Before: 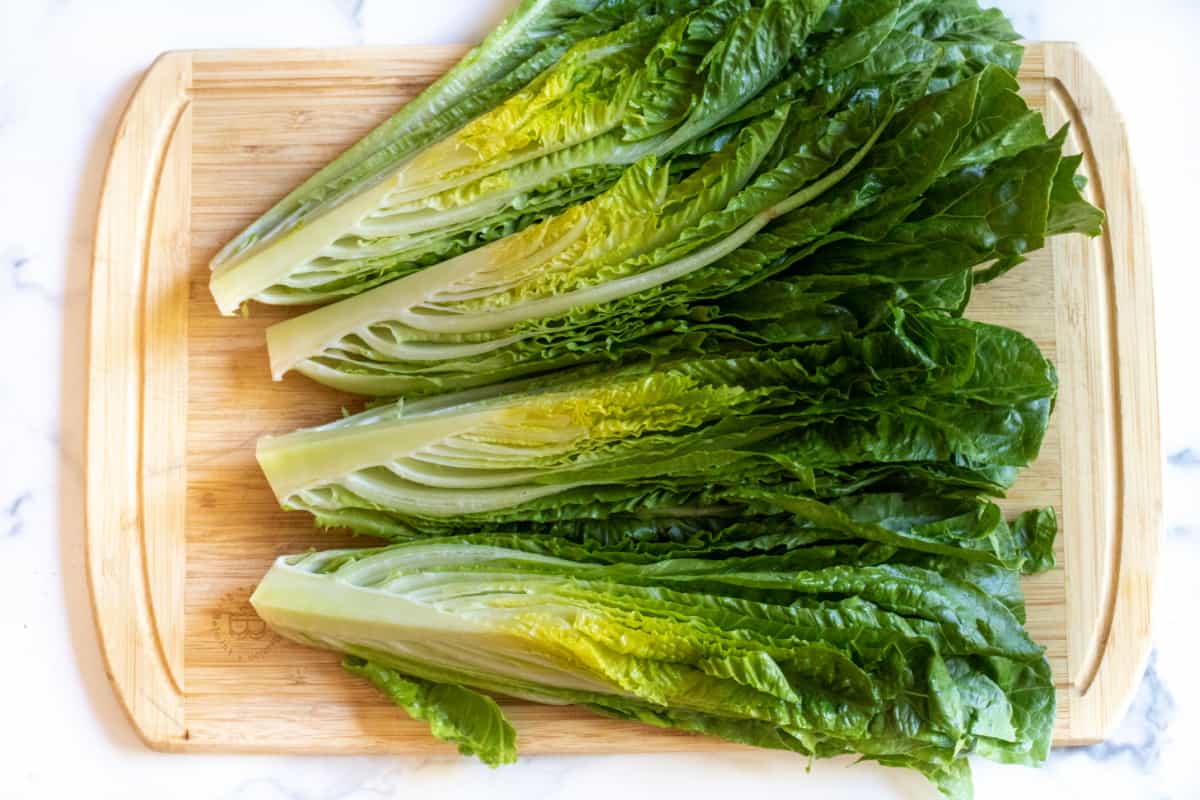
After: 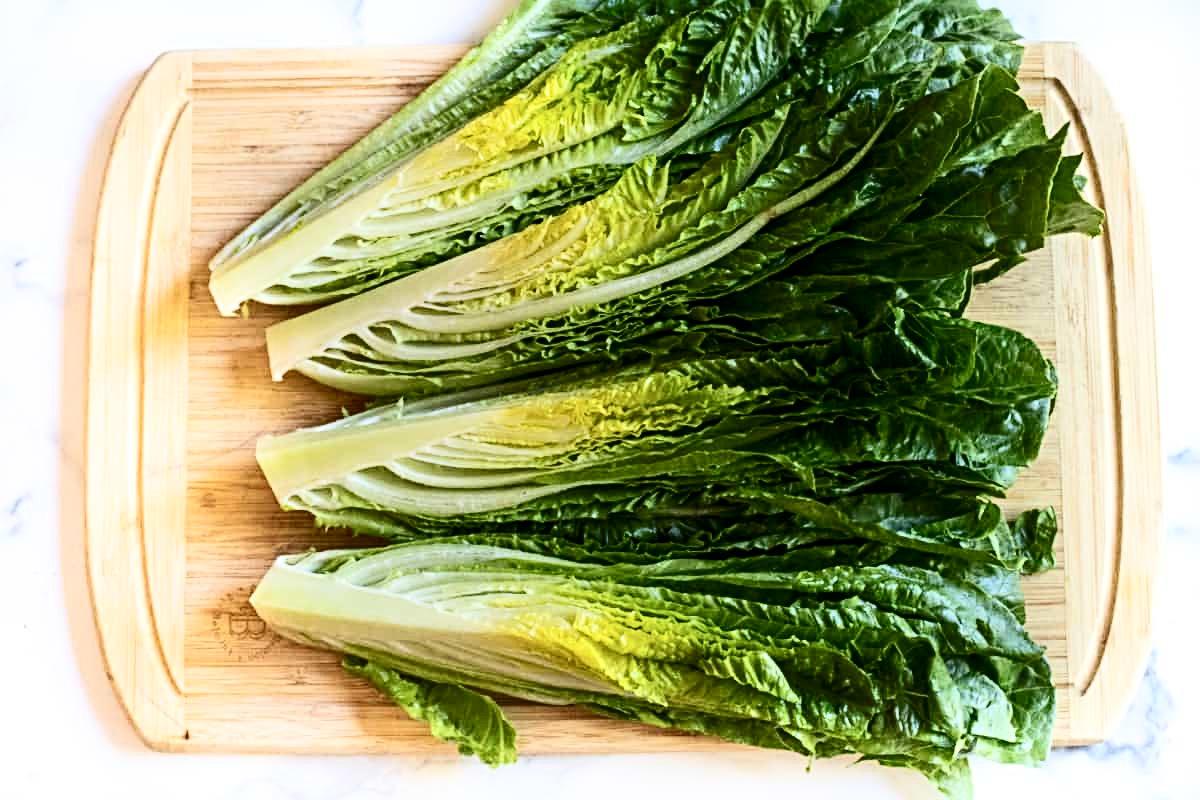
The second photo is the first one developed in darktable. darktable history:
sharpen: radius 3.986
contrast brightness saturation: contrast 0.288
